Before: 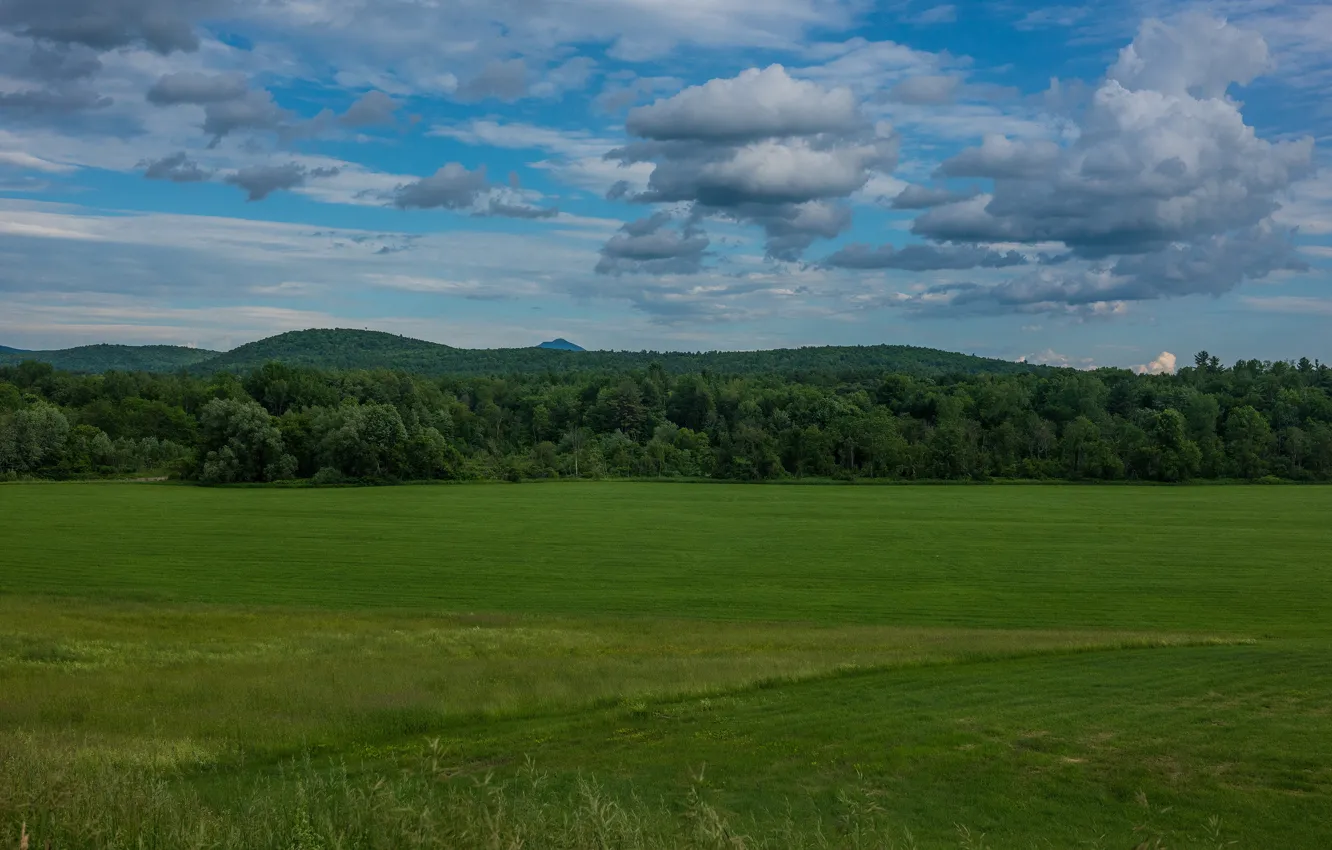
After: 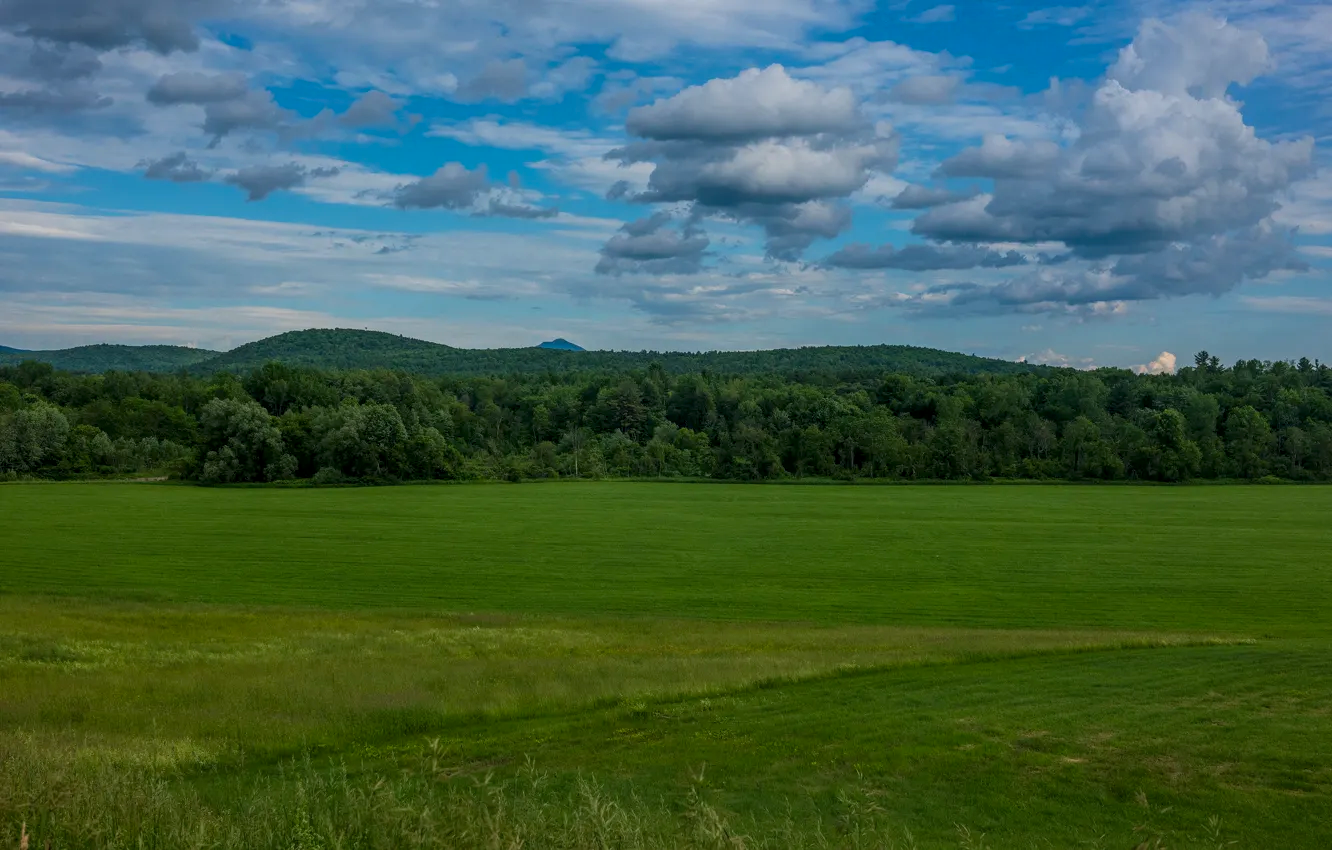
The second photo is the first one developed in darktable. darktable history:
color correction: highlights b* 0.066, saturation 1.13
local contrast: highlights 105%, shadows 101%, detail 119%, midtone range 0.2
exposure: compensate exposure bias true, compensate highlight preservation false
tone equalizer: edges refinement/feathering 500, mask exposure compensation -1.57 EV, preserve details no
